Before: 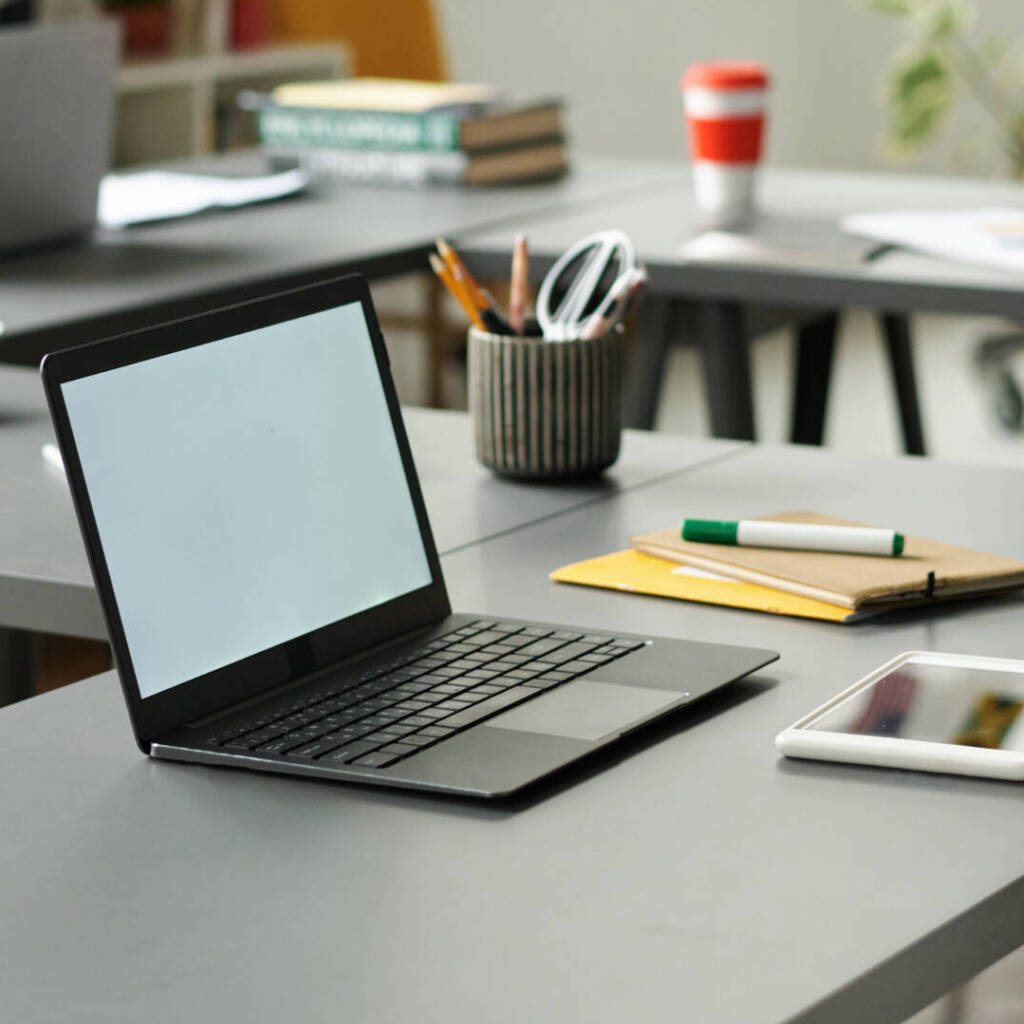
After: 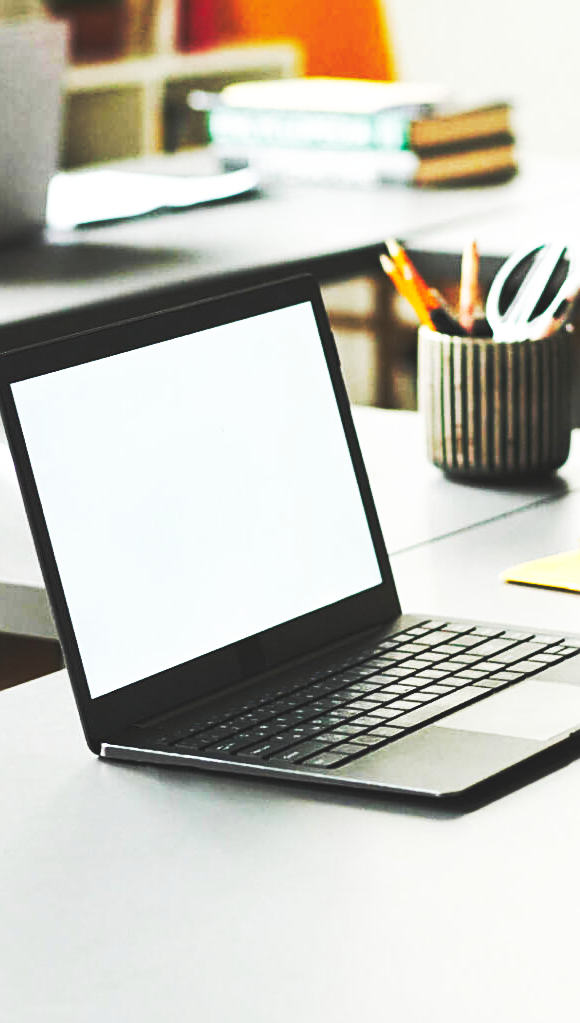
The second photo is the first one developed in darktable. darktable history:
sharpen: on, module defaults
crop: left 4.935%, right 38.358%
base curve: curves: ch0 [(0, 0.015) (0.085, 0.116) (0.134, 0.298) (0.19, 0.545) (0.296, 0.764) (0.599, 0.982) (1, 1)], preserve colors none
